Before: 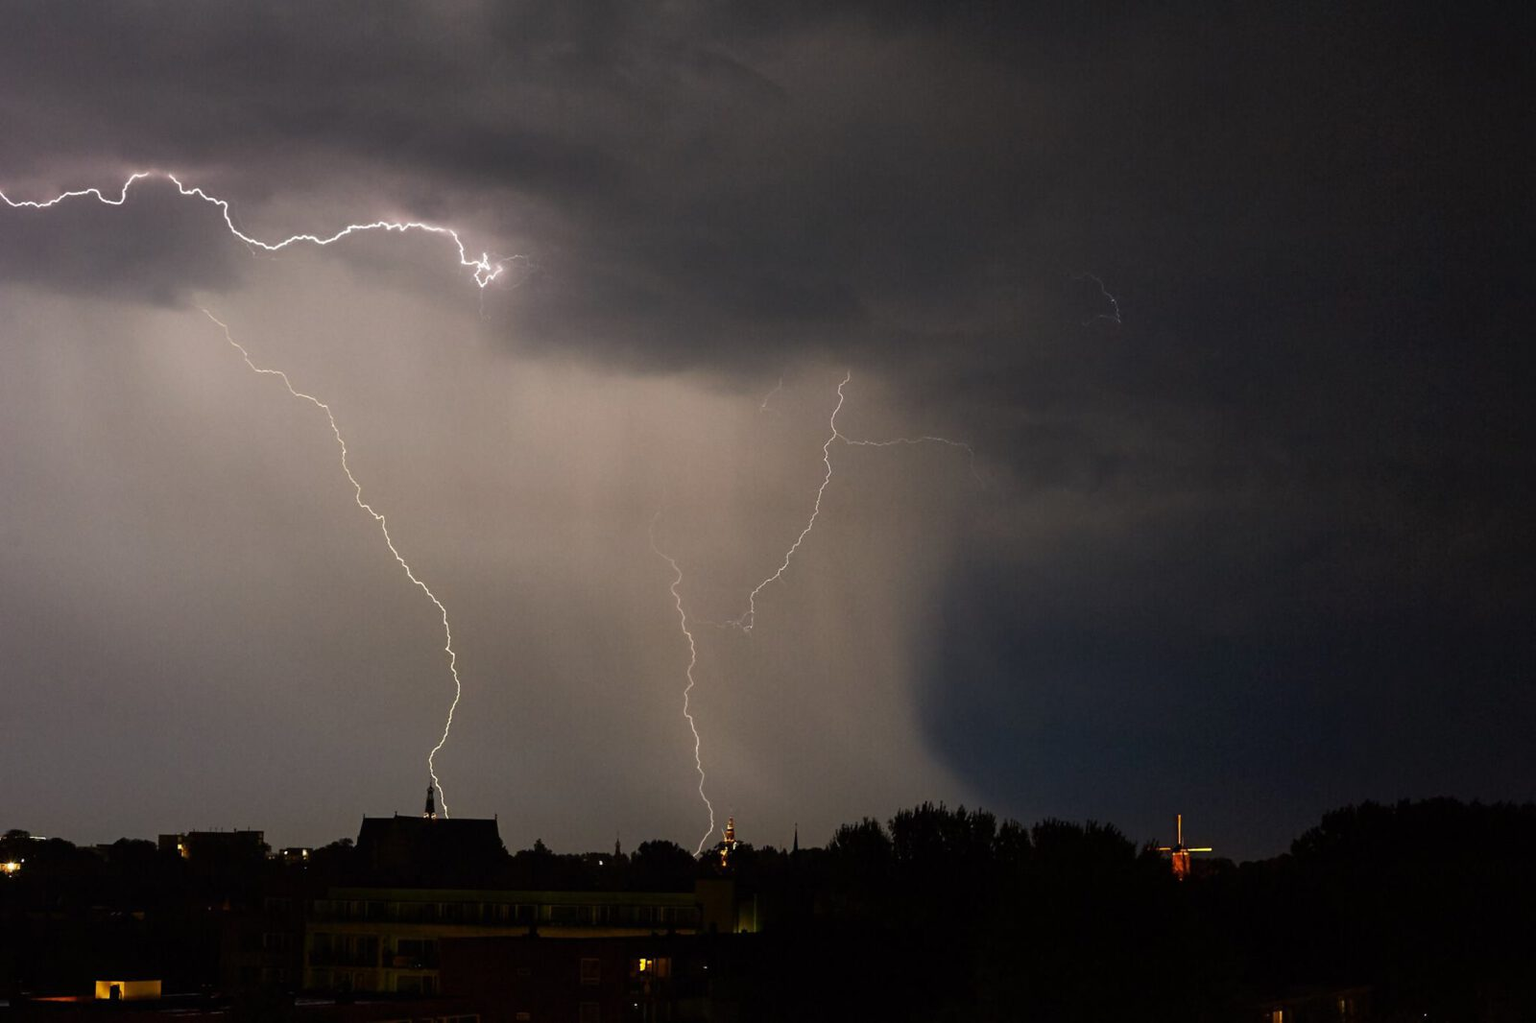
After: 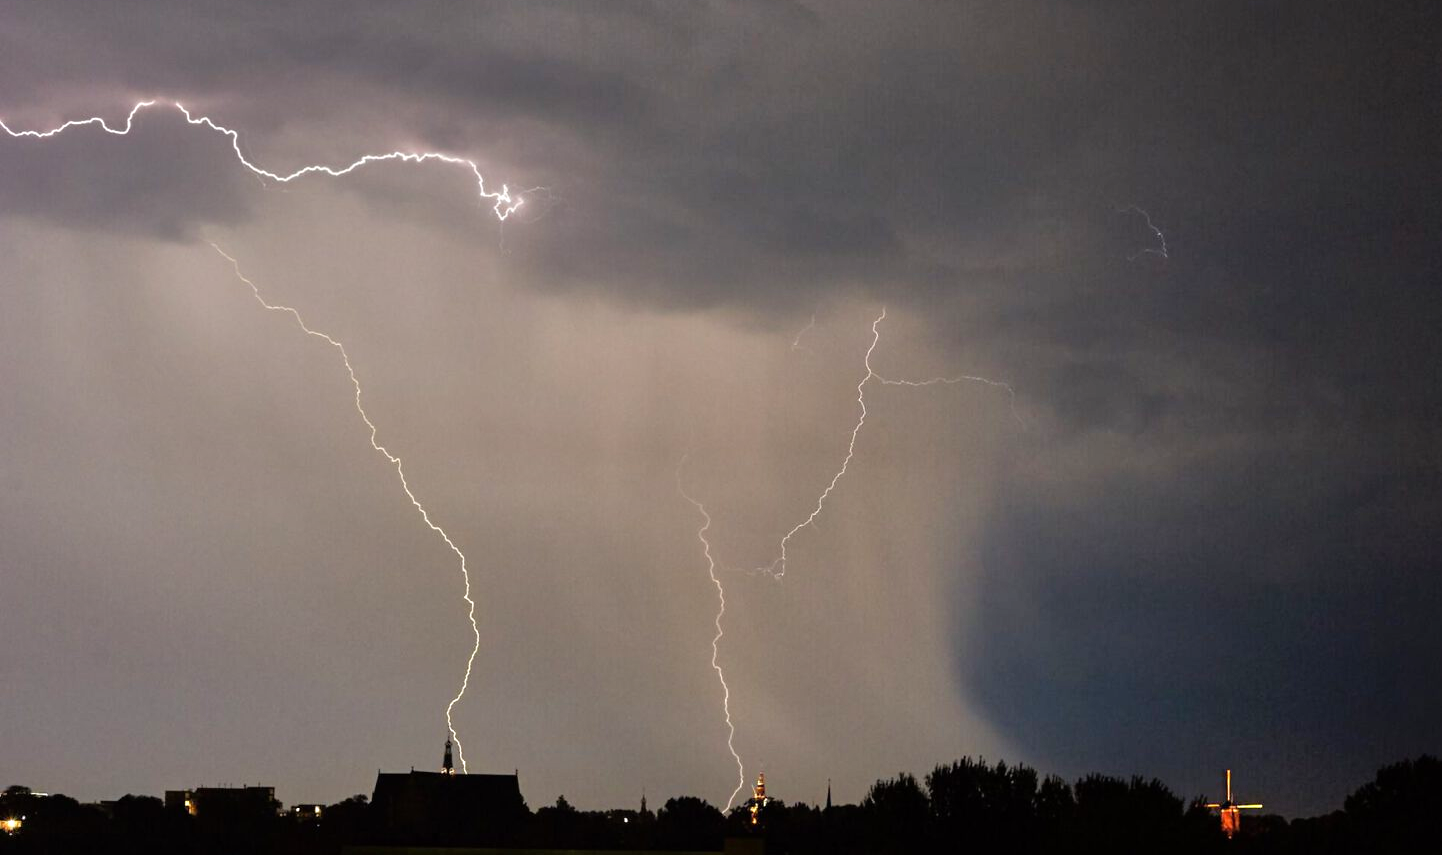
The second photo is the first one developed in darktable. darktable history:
tone equalizer: -7 EV 0.156 EV, -6 EV 0.64 EV, -5 EV 1.18 EV, -4 EV 1.34 EV, -3 EV 1.15 EV, -2 EV 0.6 EV, -1 EV 0.153 EV
crop: top 7.448%, right 9.861%, bottom 12.03%
